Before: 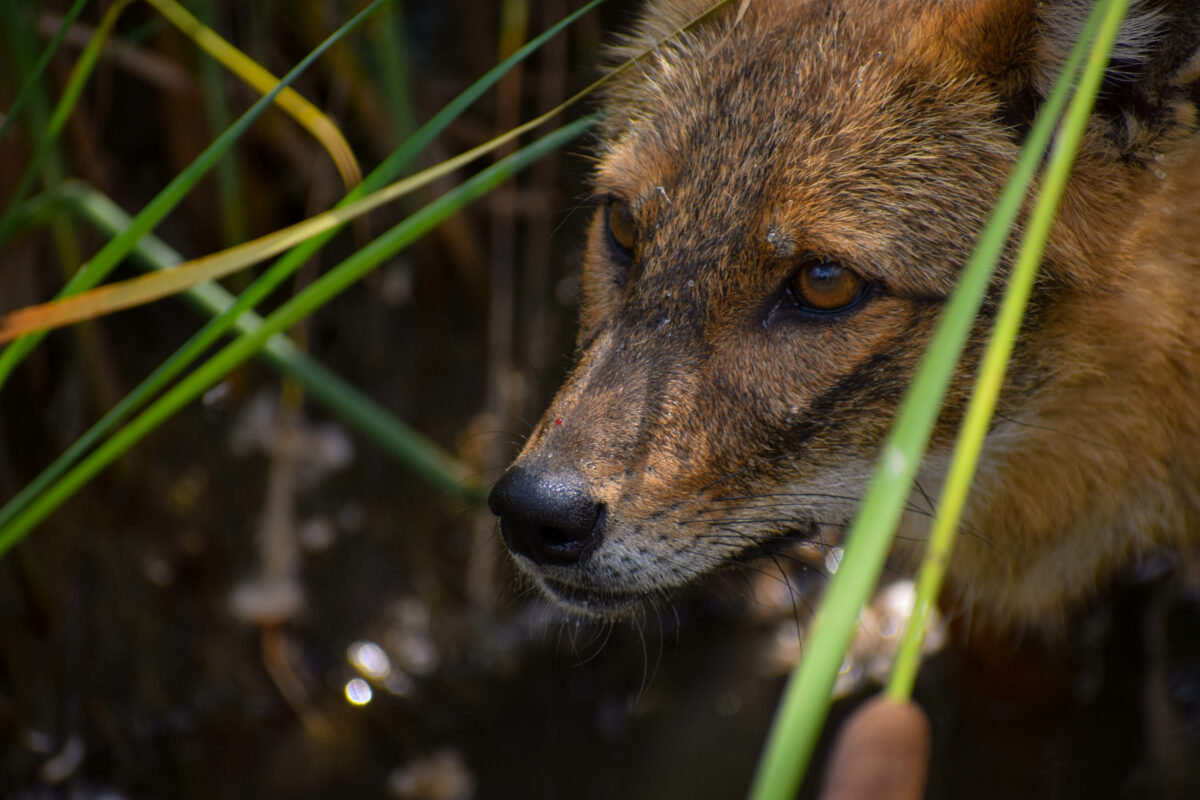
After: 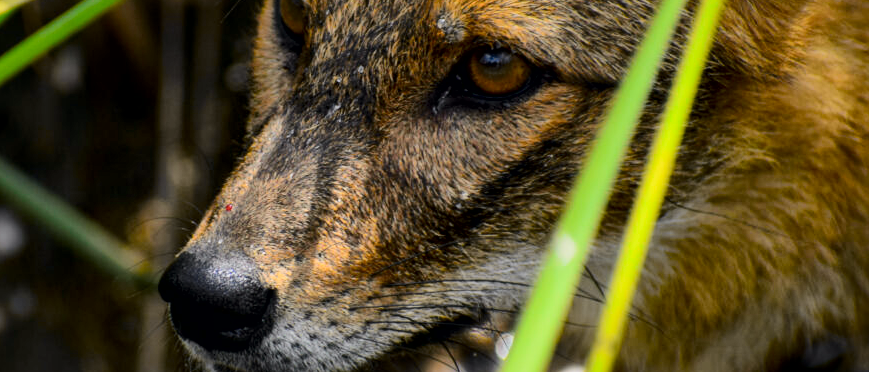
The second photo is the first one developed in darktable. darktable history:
crop and rotate: left 27.529%, top 26.95%, bottom 26.443%
tone curve: curves: ch0 [(0, 0) (0.11, 0.081) (0.256, 0.259) (0.398, 0.475) (0.498, 0.611) (0.65, 0.757) (0.835, 0.883) (1, 0.961)]; ch1 [(0, 0) (0.346, 0.307) (0.408, 0.369) (0.453, 0.457) (0.482, 0.479) (0.502, 0.498) (0.521, 0.51) (0.553, 0.554) (0.618, 0.65) (0.693, 0.727) (1, 1)]; ch2 [(0, 0) (0.366, 0.337) (0.434, 0.46) (0.485, 0.494) (0.5, 0.494) (0.511, 0.508) (0.537, 0.55) (0.579, 0.599) (0.621, 0.693) (1, 1)], color space Lab, independent channels, preserve colors none
local contrast: mode bilateral grid, contrast 20, coarseness 49, detail 162%, midtone range 0.2
